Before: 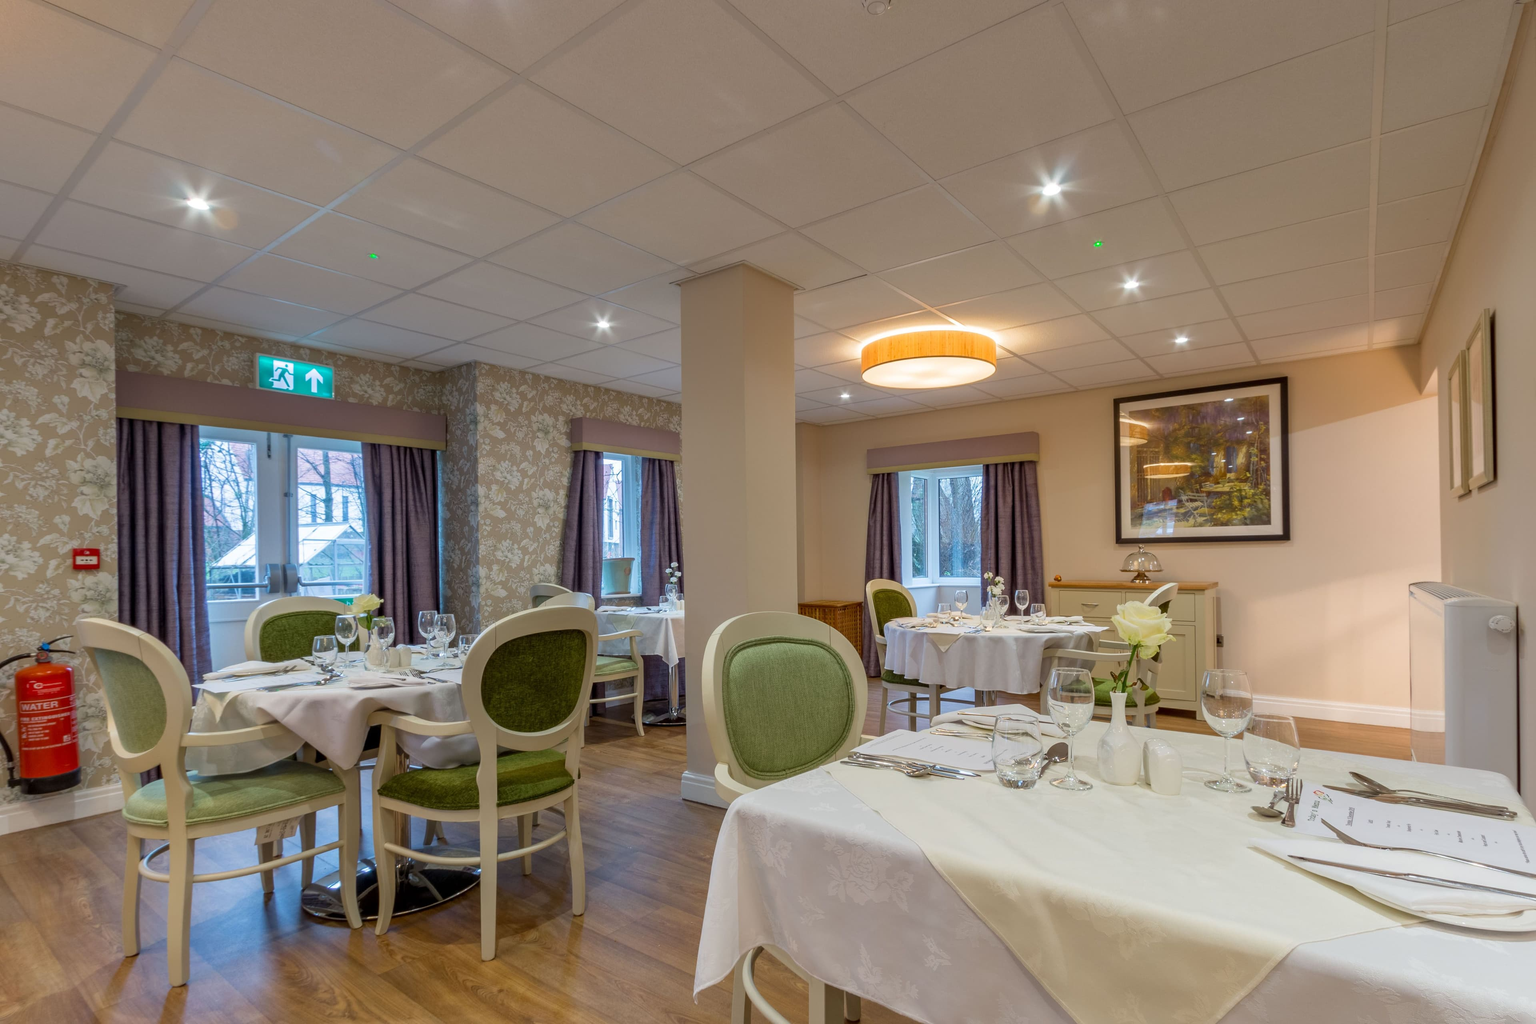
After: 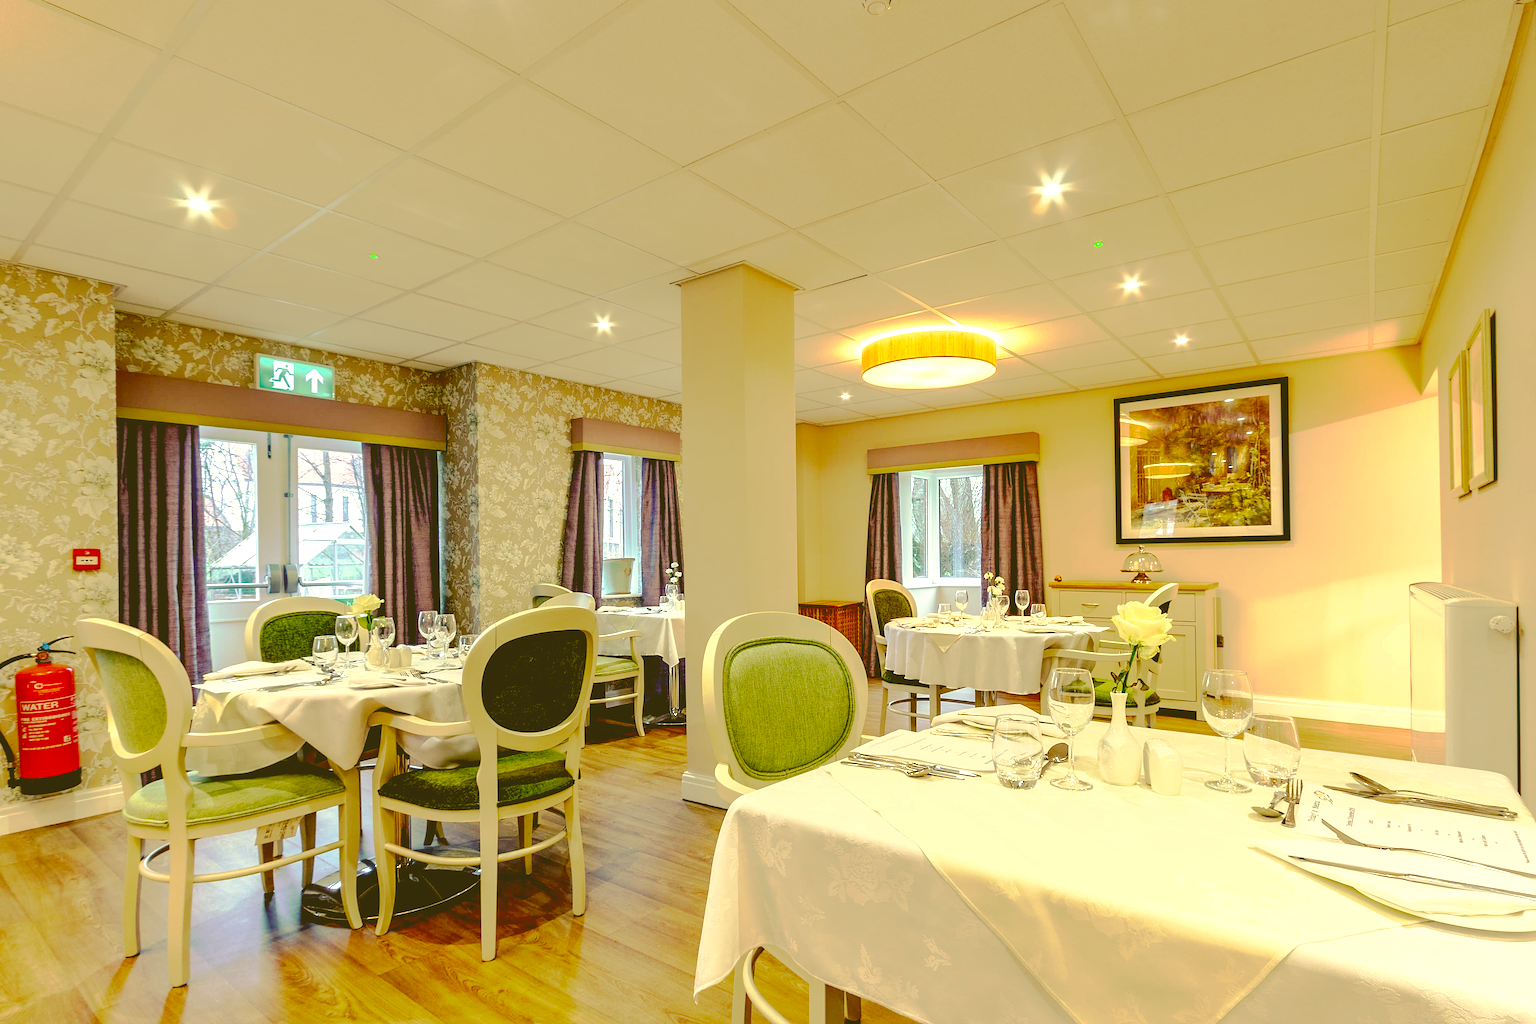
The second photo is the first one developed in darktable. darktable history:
sharpen: on, module defaults
color correction: highlights a* 0.109, highlights b* 28.92, shadows a* -0.163, shadows b* 21.65
exposure: black level correction 0, exposure 0.703 EV, compensate highlight preservation false
base curve: curves: ch0 [(0.065, 0.026) (0.236, 0.358) (0.53, 0.546) (0.777, 0.841) (0.924, 0.992)], preserve colors none
